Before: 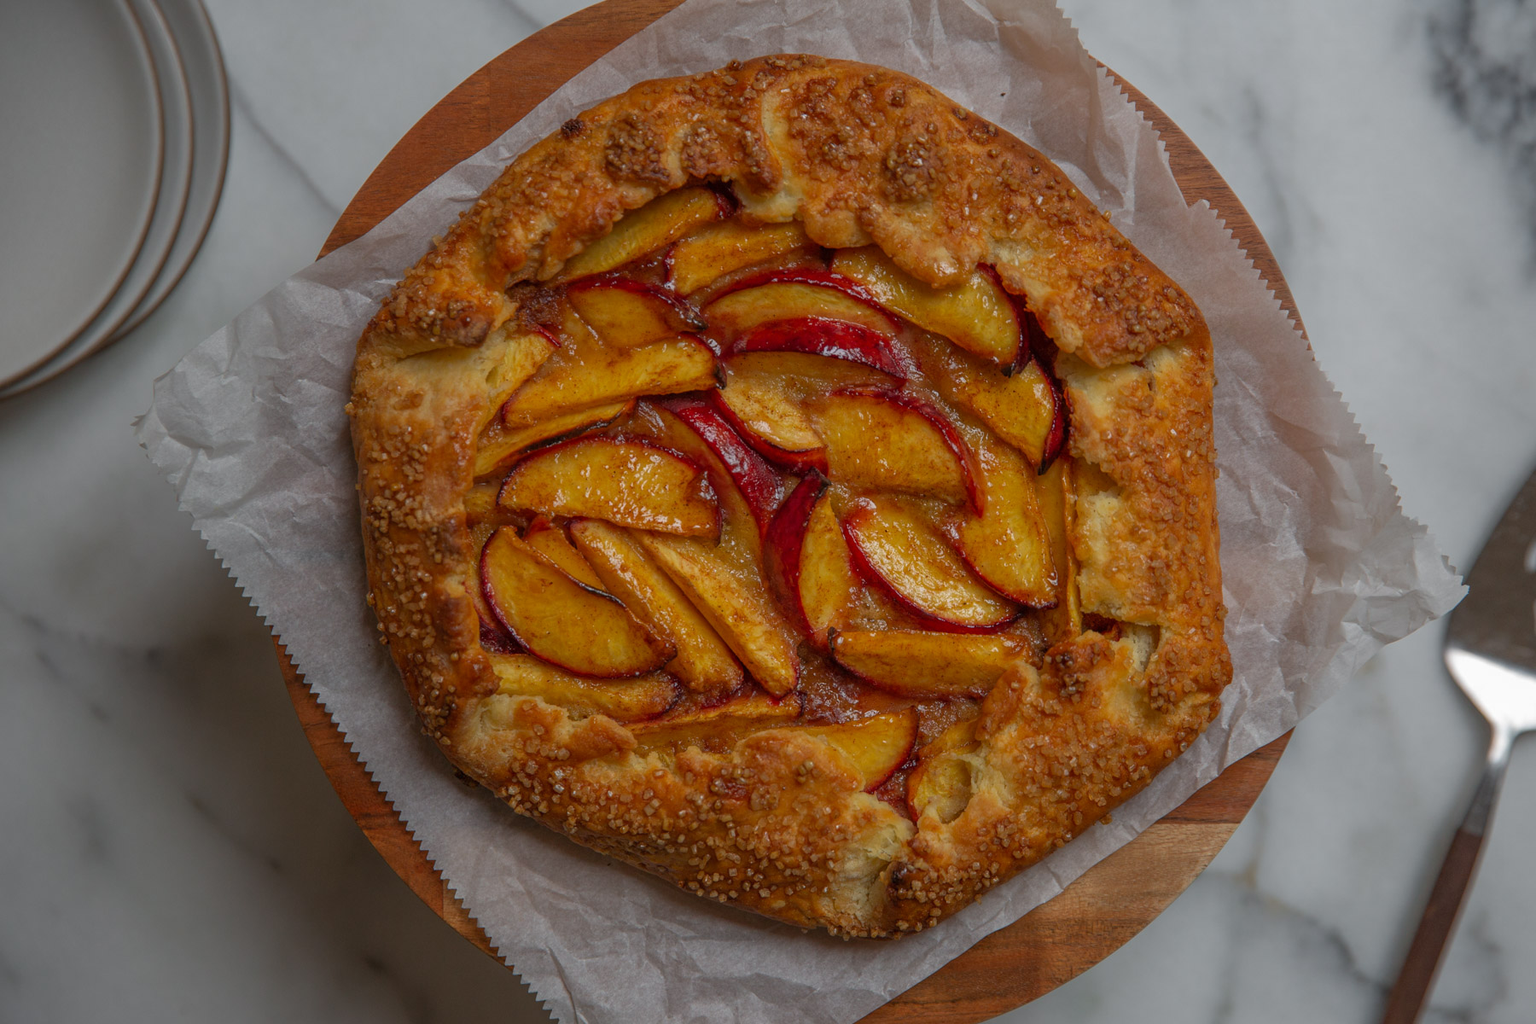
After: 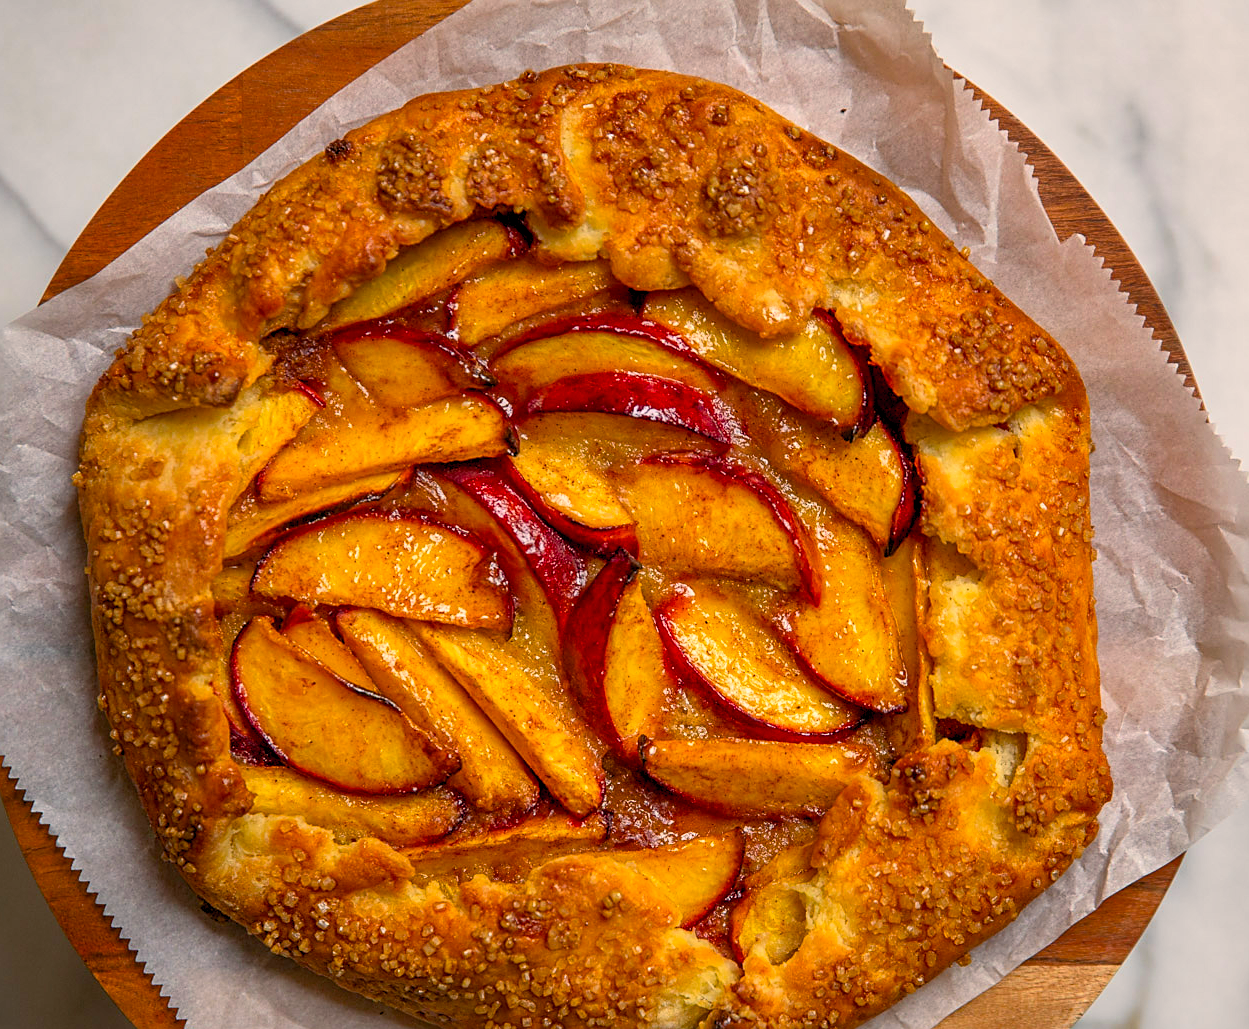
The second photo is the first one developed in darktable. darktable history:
exposure: compensate exposure bias true, compensate highlight preservation false
shadows and highlights: shadows 39.99, highlights -54.45, low approximation 0.01, soften with gaussian
contrast brightness saturation: contrast 0.203, brightness 0.161, saturation 0.224
sharpen: on, module defaults
crop: left 18.469%, right 12.137%, bottom 14.247%
tone equalizer: -8 EV -0.408 EV, -7 EV -0.413 EV, -6 EV -0.372 EV, -5 EV -0.22 EV, -3 EV 0.224 EV, -2 EV 0.363 EV, -1 EV 0.364 EV, +0 EV 0.413 EV, edges refinement/feathering 500, mask exposure compensation -1.57 EV, preserve details guided filter
color balance rgb: shadows lift › chroma 1.023%, shadows lift › hue 217.48°, highlights gain › chroma 2.976%, highlights gain › hue 60.14°, global offset › luminance -0.31%, global offset › hue 262.46°, perceptual saturation grading › global saturation 12.809%, perceptual brilliance grading › global brilliance 9.856%, perceptual brilliance grading › shadows 14.168%
